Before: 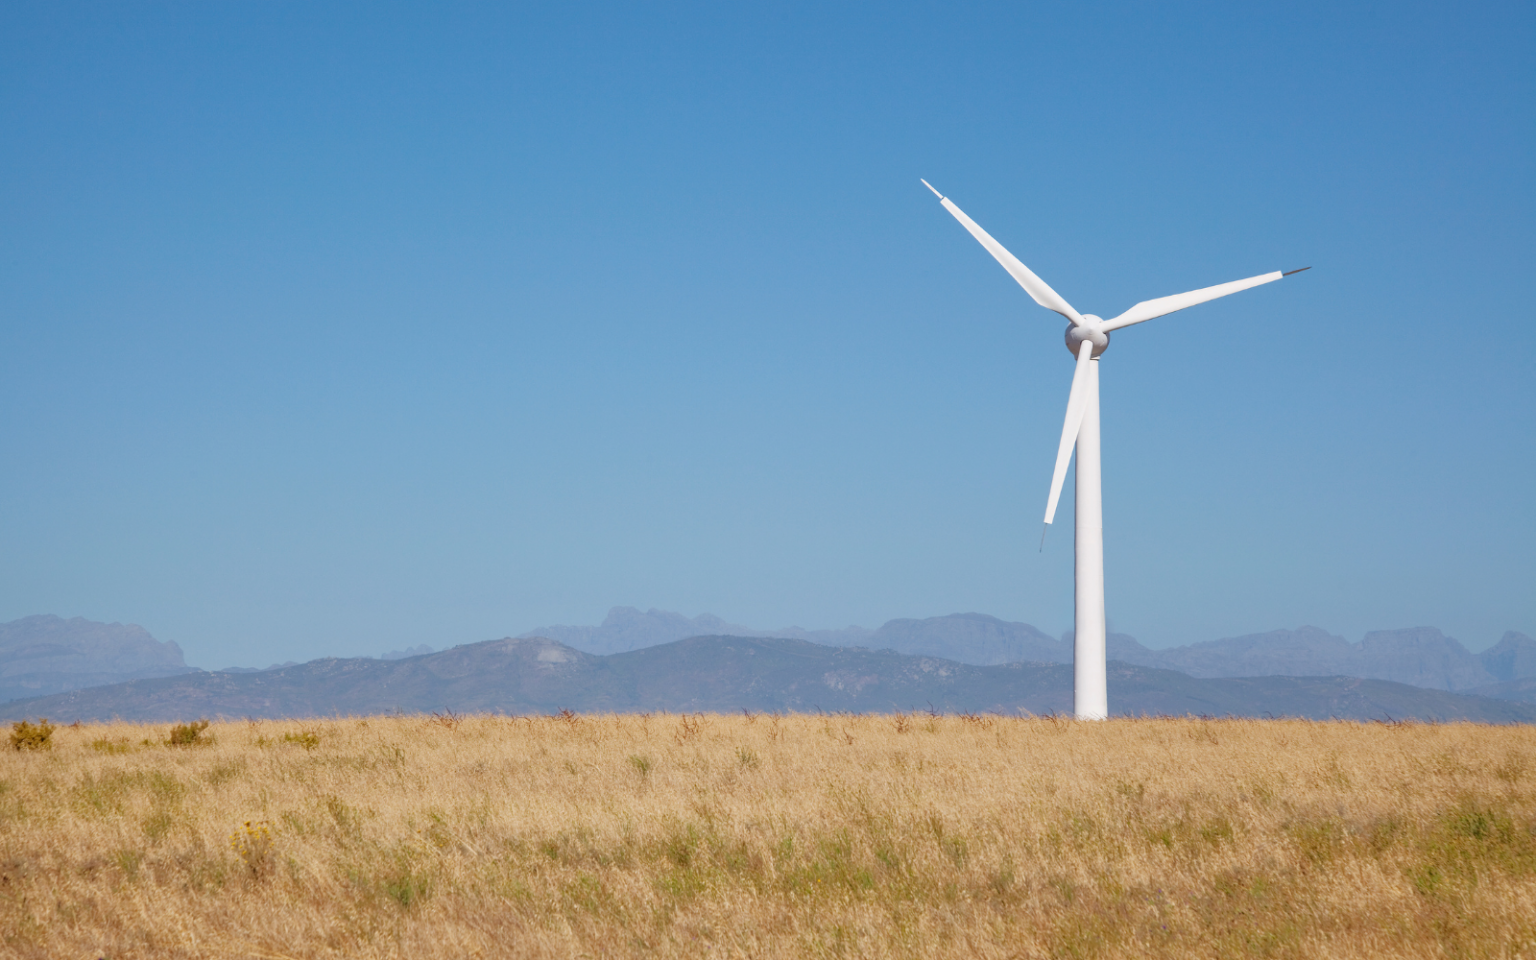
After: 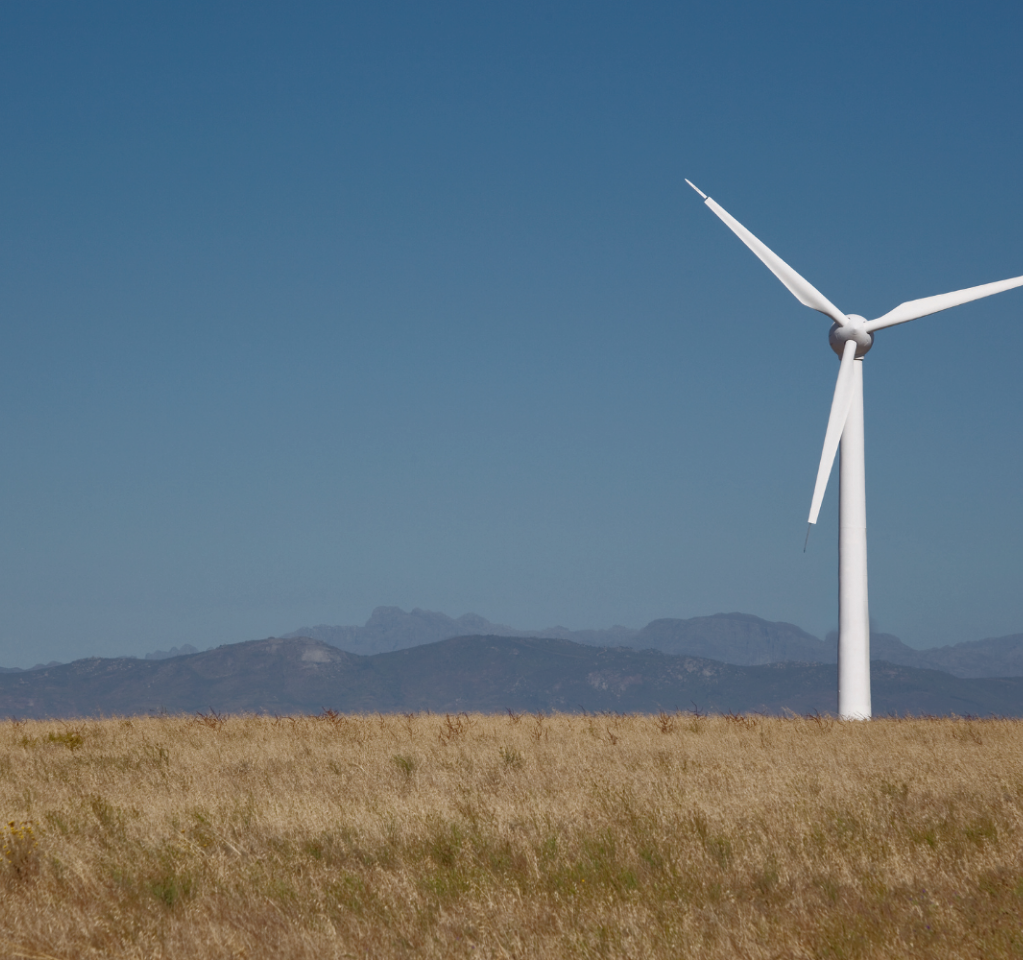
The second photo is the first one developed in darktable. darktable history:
contrast brightness saturation: saturation -0.05
crop: left 15.419%, right 17.914%
rgb curve: curves: ch0 [(0, 0) (0.415, 0.237) (1, 1)]
